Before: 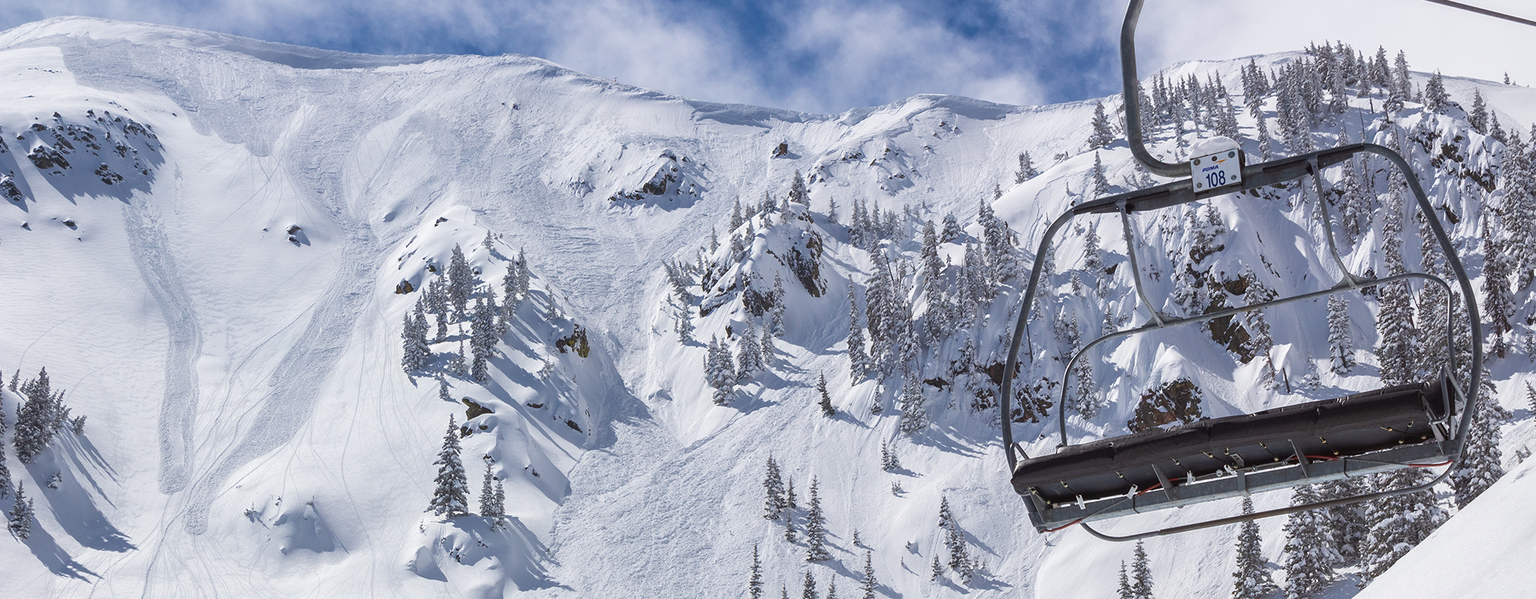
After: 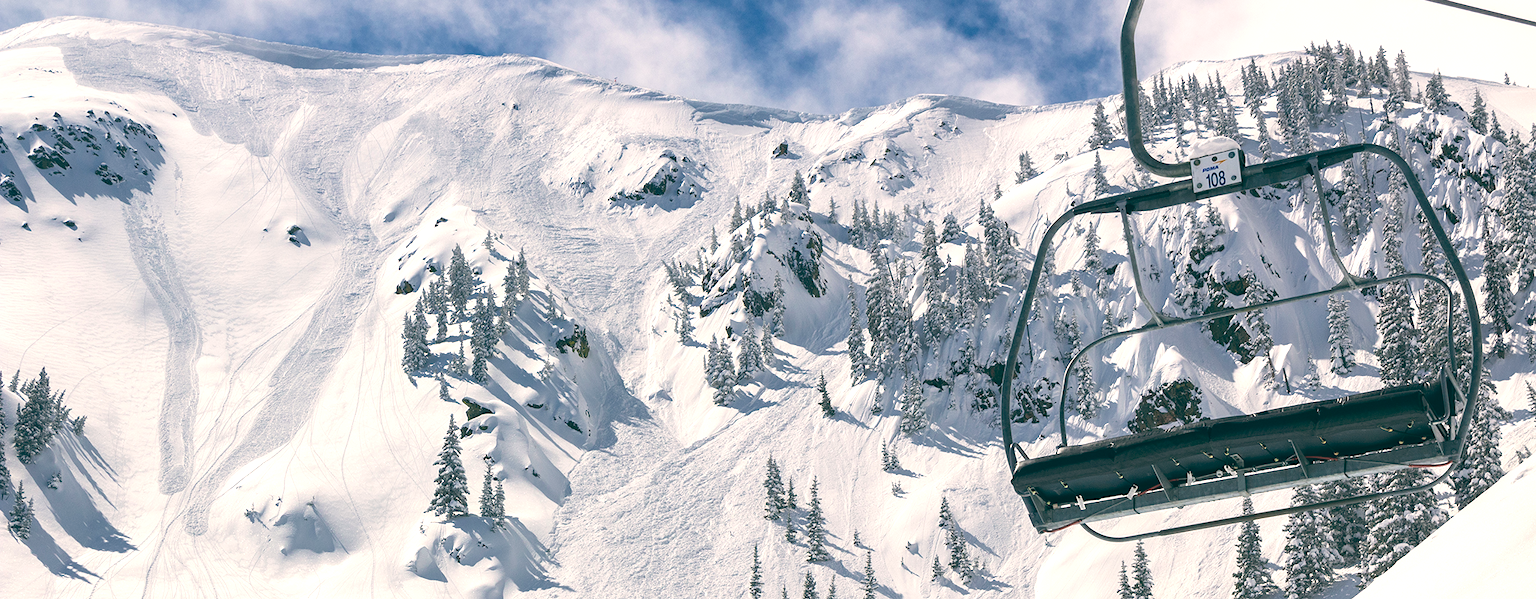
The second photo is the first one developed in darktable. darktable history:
color balance: lift [1.005, 0.99, 1.007, 1.01], gamma [1, 0.979, 1.011, 1.021], gain [0.923, 1.098, 1.025, 0.902], input saturation 90.45%, contrast 7.73%, output saturation 105.91%
exposure: exposure 0.367 EV, compensate highlight preservation false
rotate and perspective: crop left 0, crop top 0
